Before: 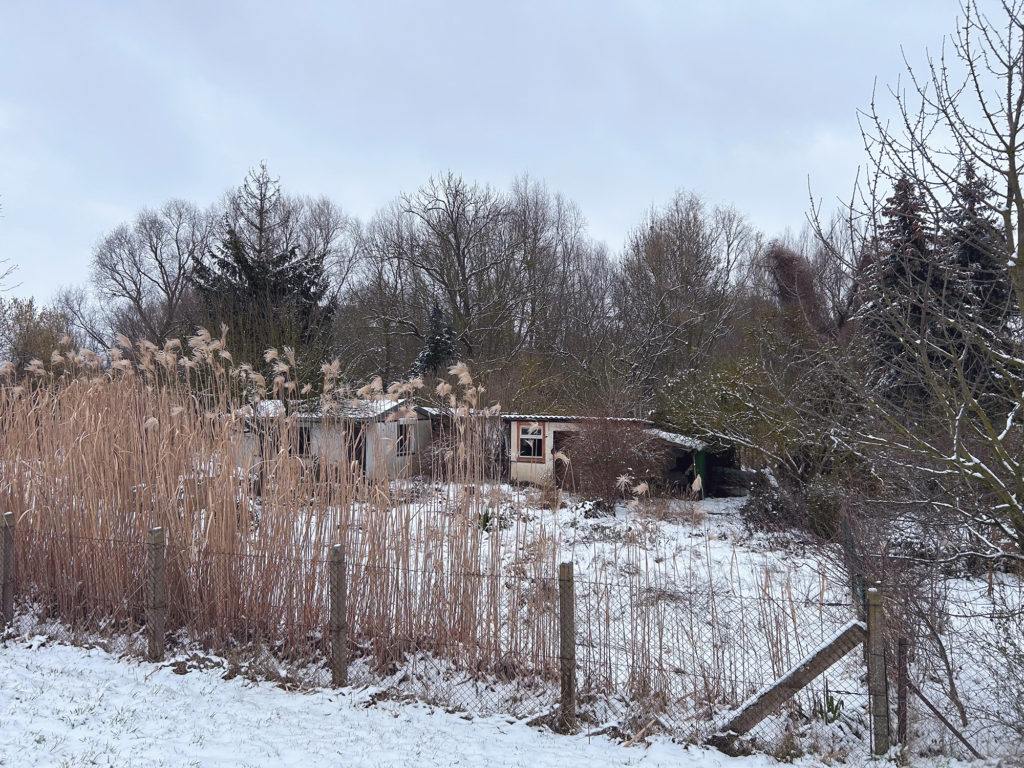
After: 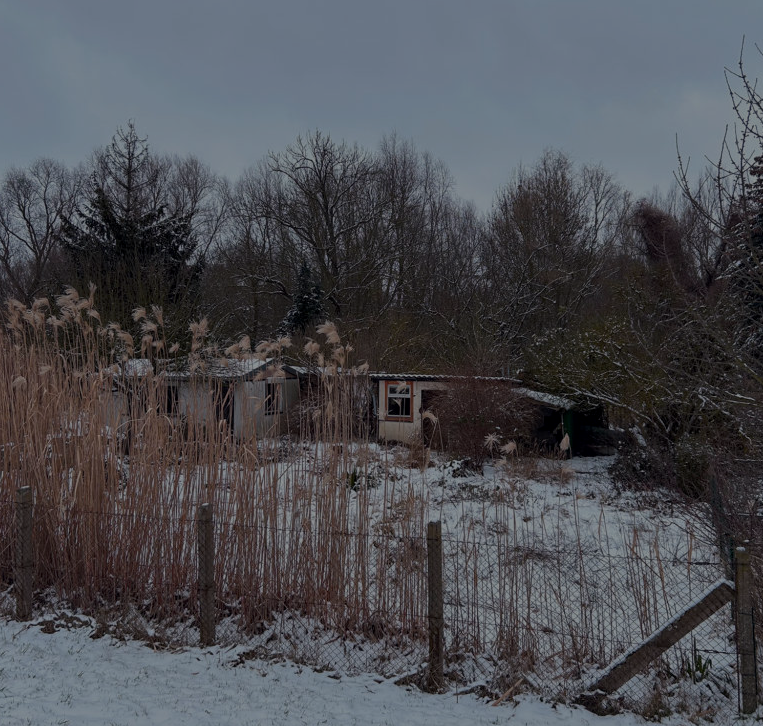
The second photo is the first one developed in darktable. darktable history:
local contrast: highlights 104%, shadows 98%, detail 120%, midtone range 0.2
crop and rotate: left 12.959%, top 5.363%, right 12.524%
exposure: exposure -1.926 EV, compensate highlight preservation false
